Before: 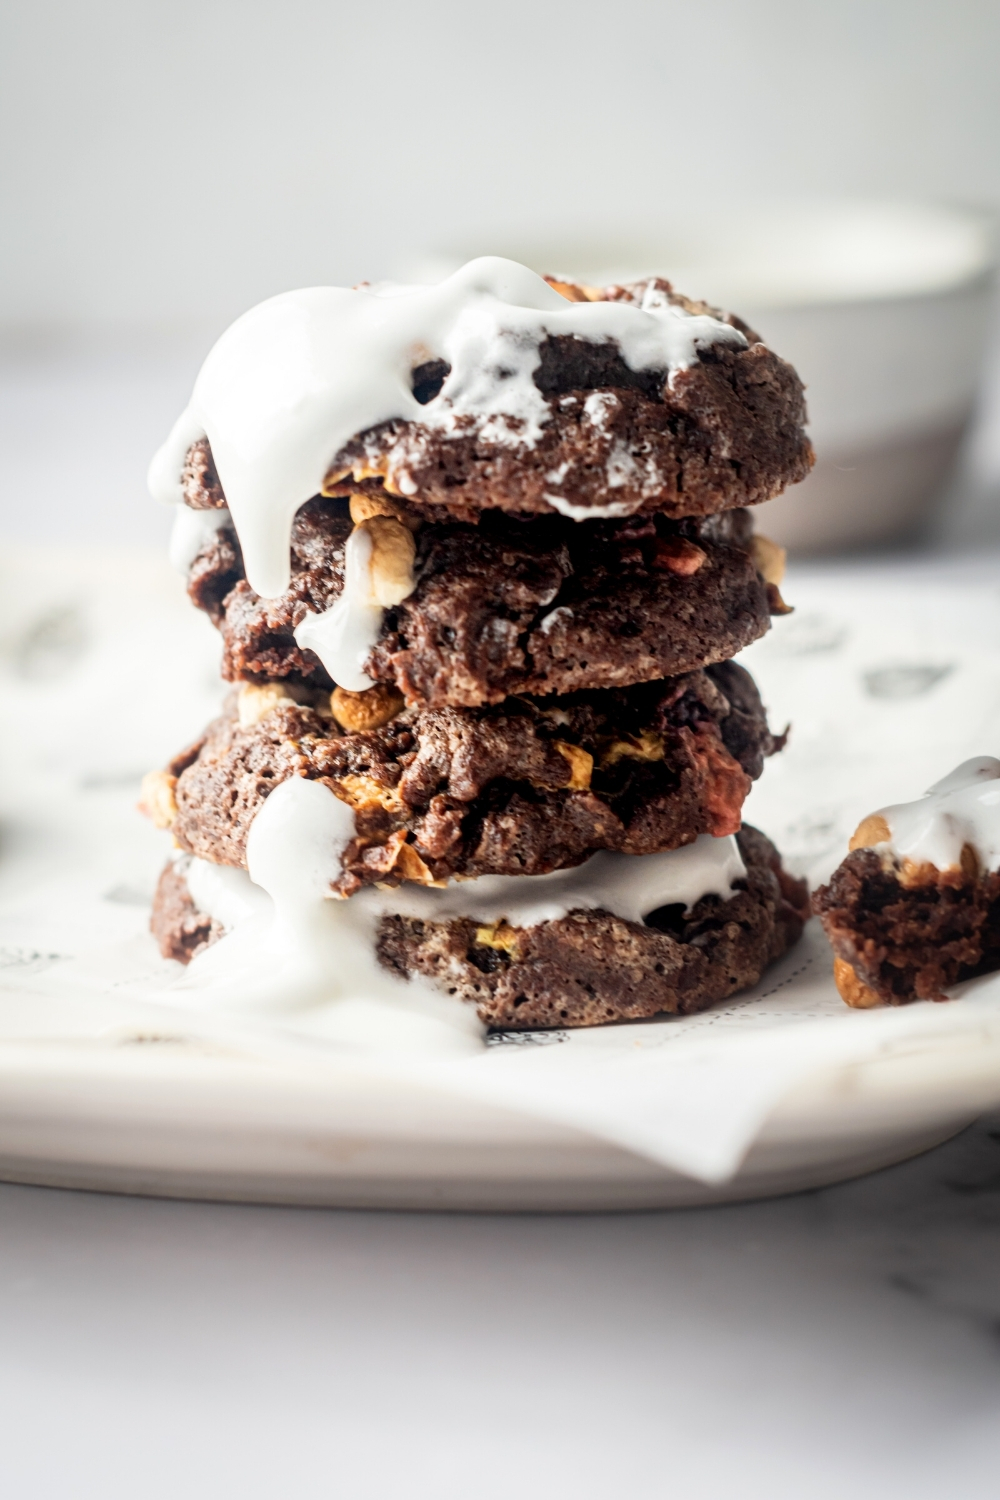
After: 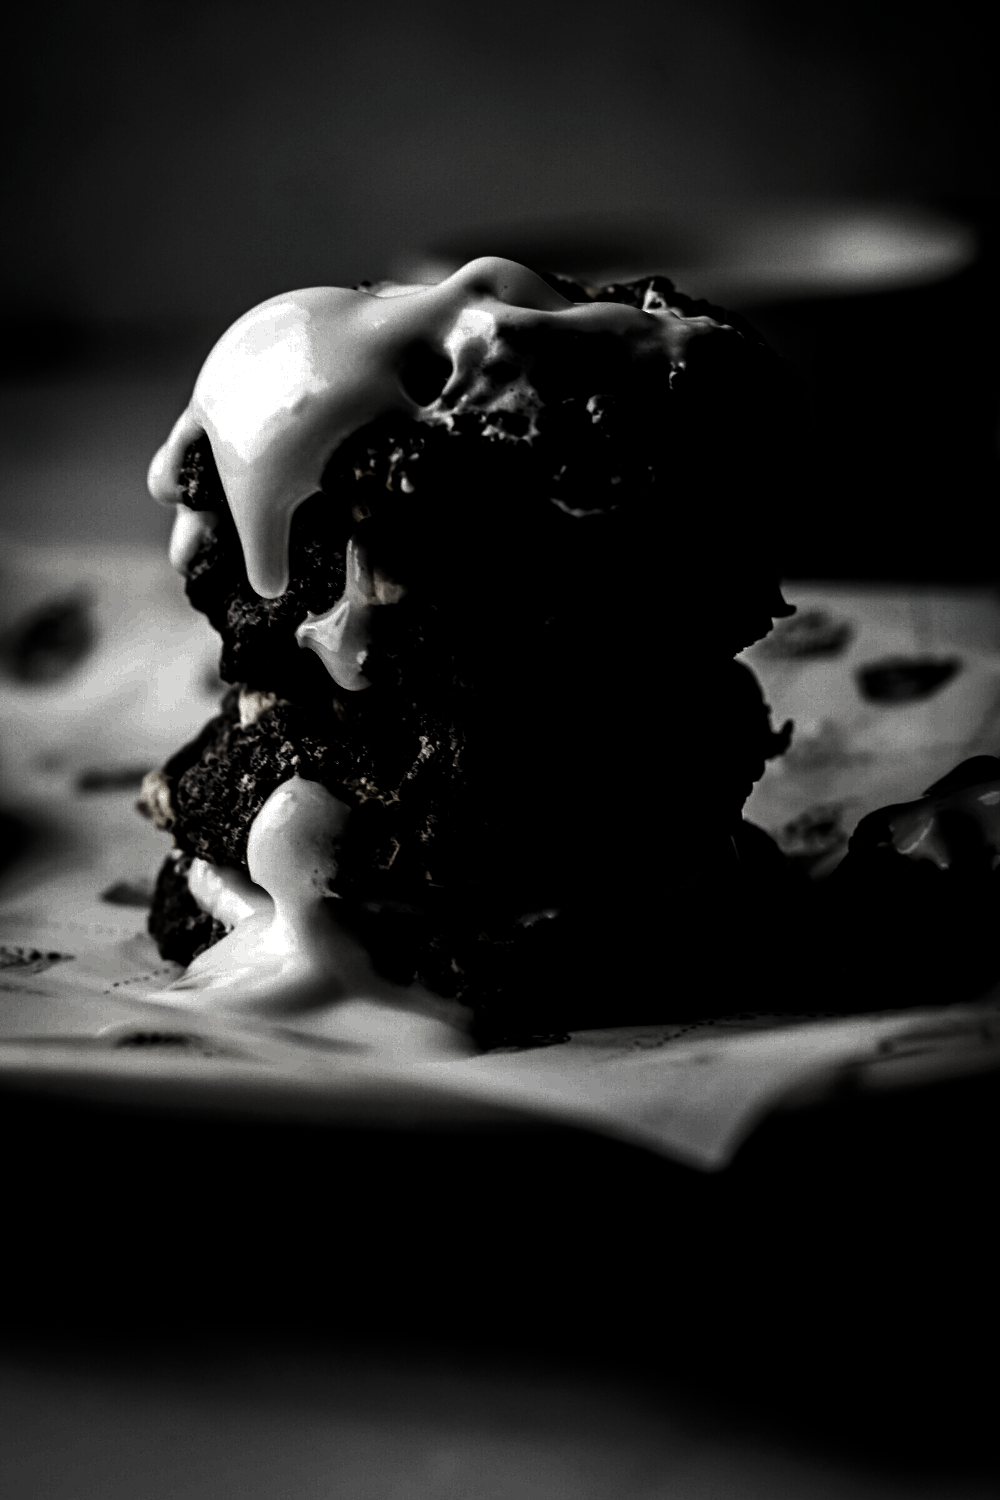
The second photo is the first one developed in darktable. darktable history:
levels: levels [0.721, 0.937, 0.997]
haze removal: compatibility mode true, adaptive false
